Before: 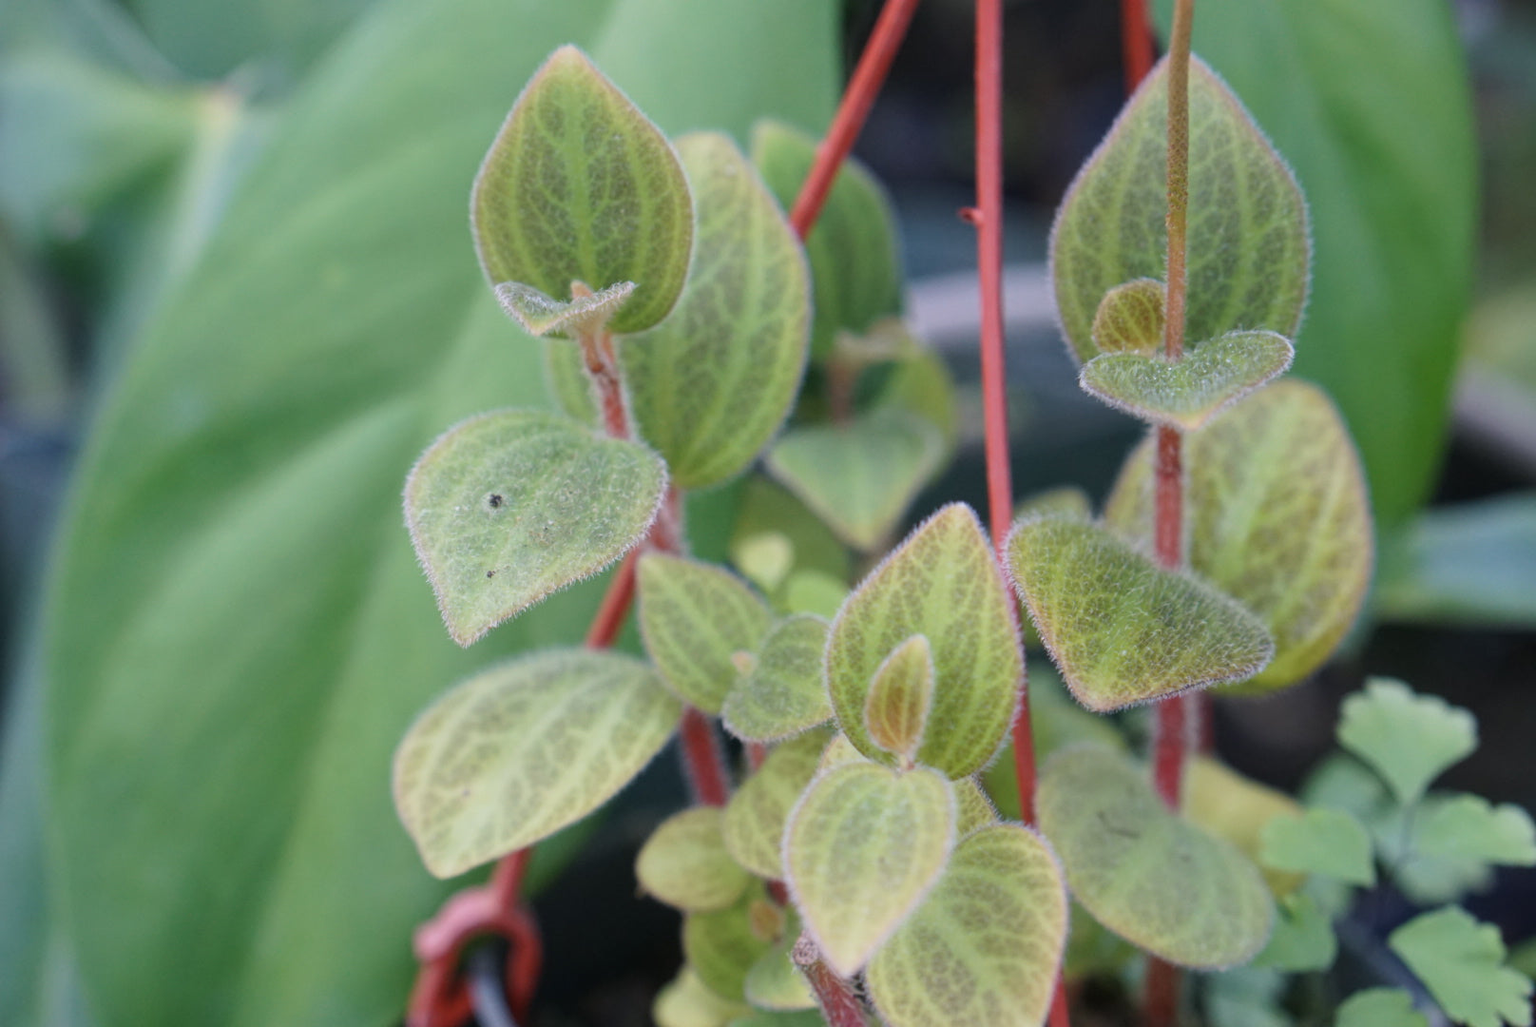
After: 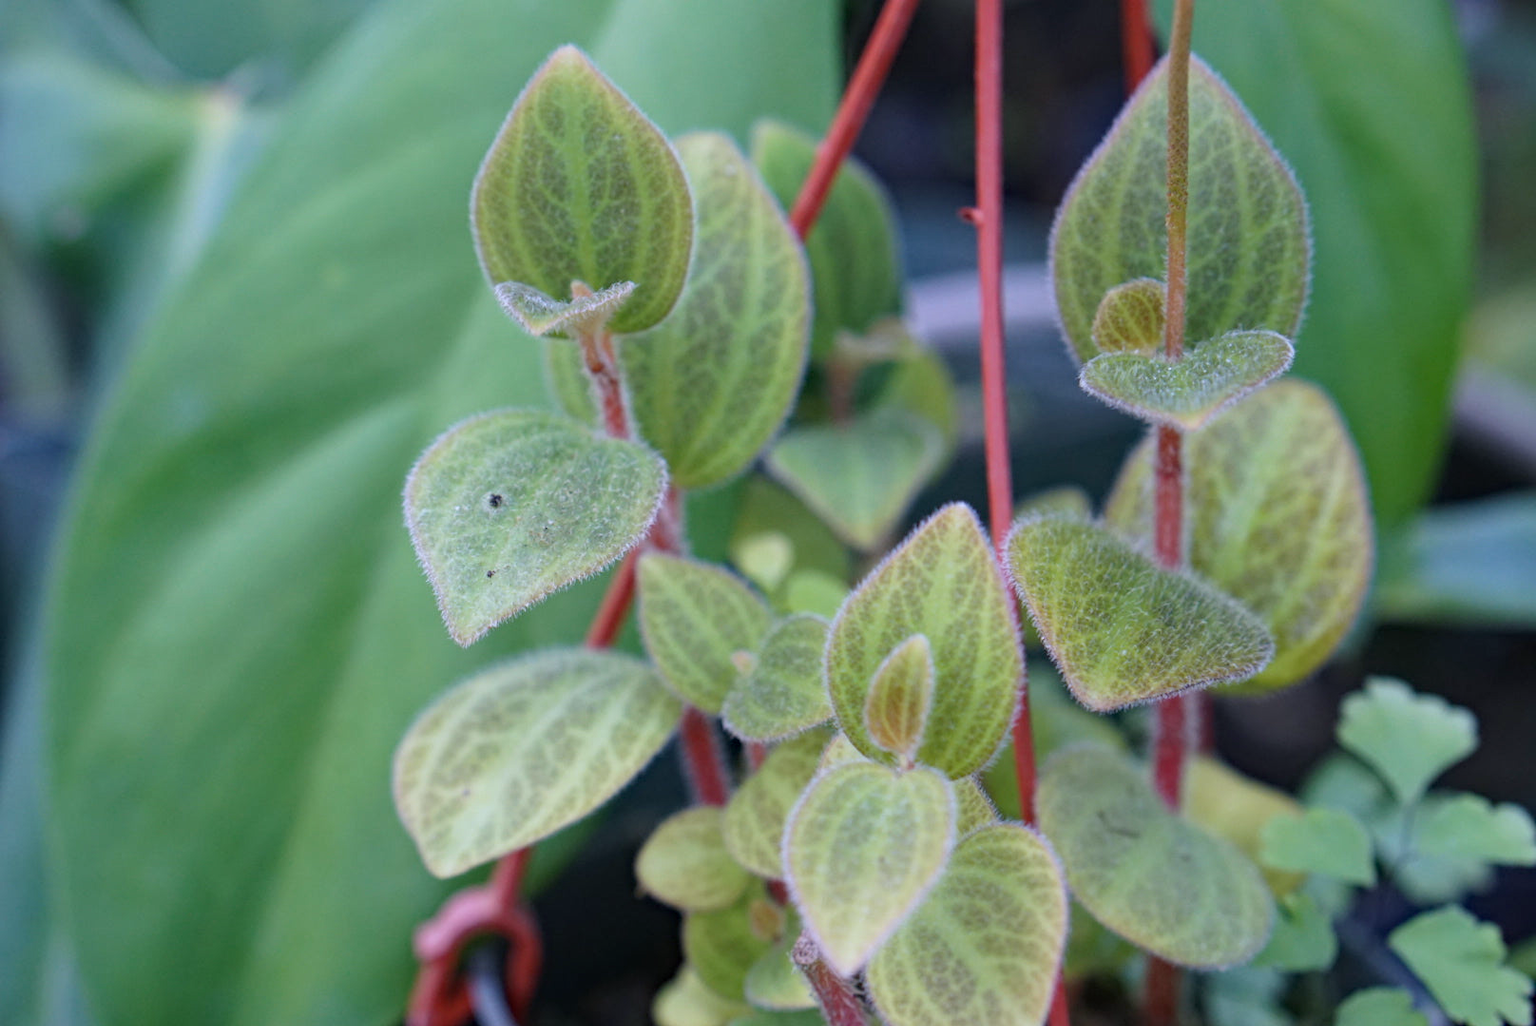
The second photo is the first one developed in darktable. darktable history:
white balance: red 0.954, blue 1.079
haze removal: compatibility mode true, adaptive false
